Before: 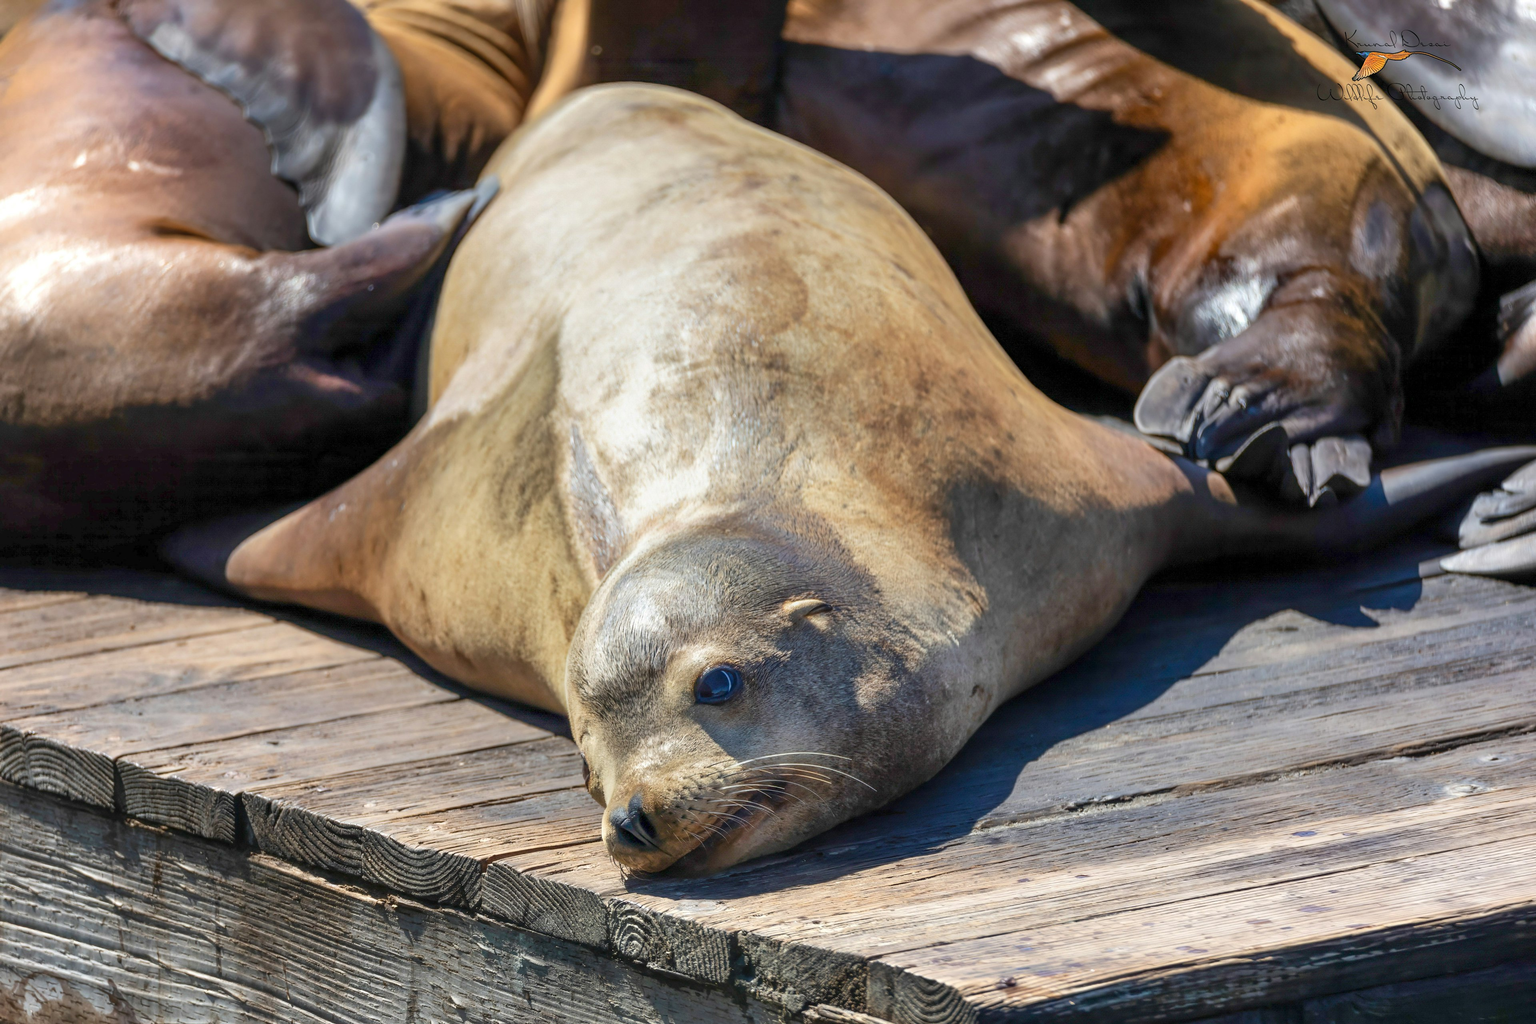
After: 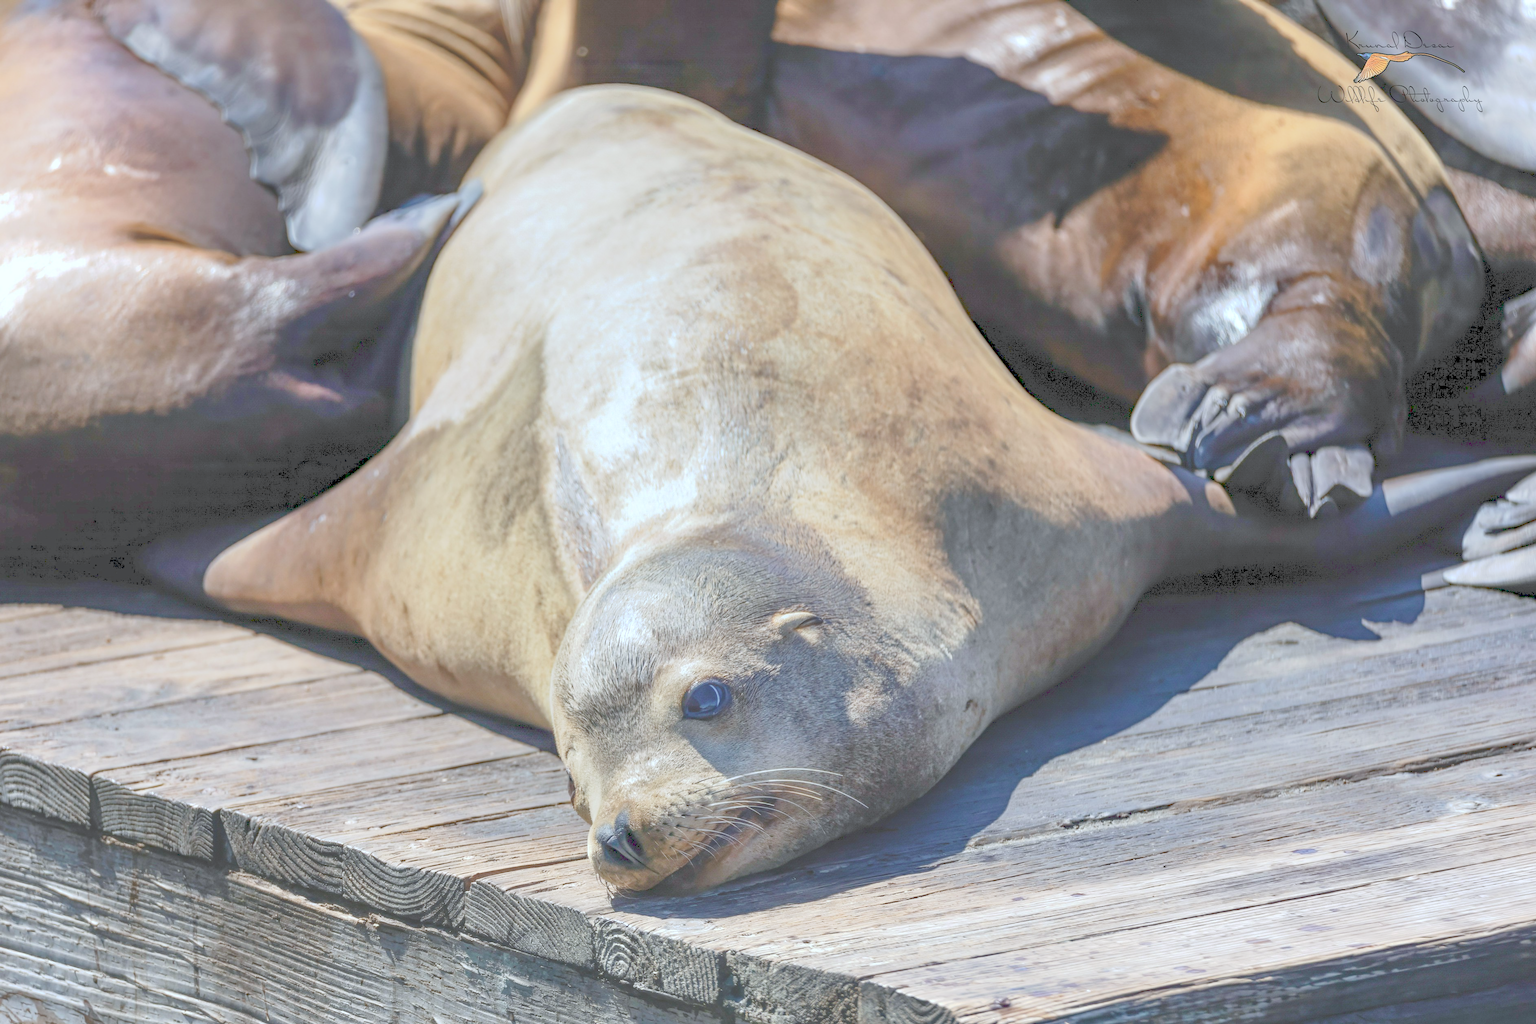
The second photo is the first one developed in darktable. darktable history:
color calibration: illuminant custom, x 0.368, y 0.373, temperature 4330.32 K
crop: left 1.743%, right 0.268%, bottom 2.011%
haze removal: compatibility mode true, adaptive false
tone curve: curves: ch0 [(0, 0) (0.003, 0.275) (0.011, 0.288) (0.025, 0.309) (0.044, 0.326) (0.069, 0.346) (0.1, 0.37) (0.136, 0.396) (0.177, 0.432) (0.224, 0.473) (0.277, 0.516) (0.335, 0.566) (0.399, 0.611) (0.468, 0.661) (0.543, 0.711) (0.623, 0.761) (0.709, 0.817) (0.801, 0.867) (0.898, 0.911) (1, 1)], preserve colors none
